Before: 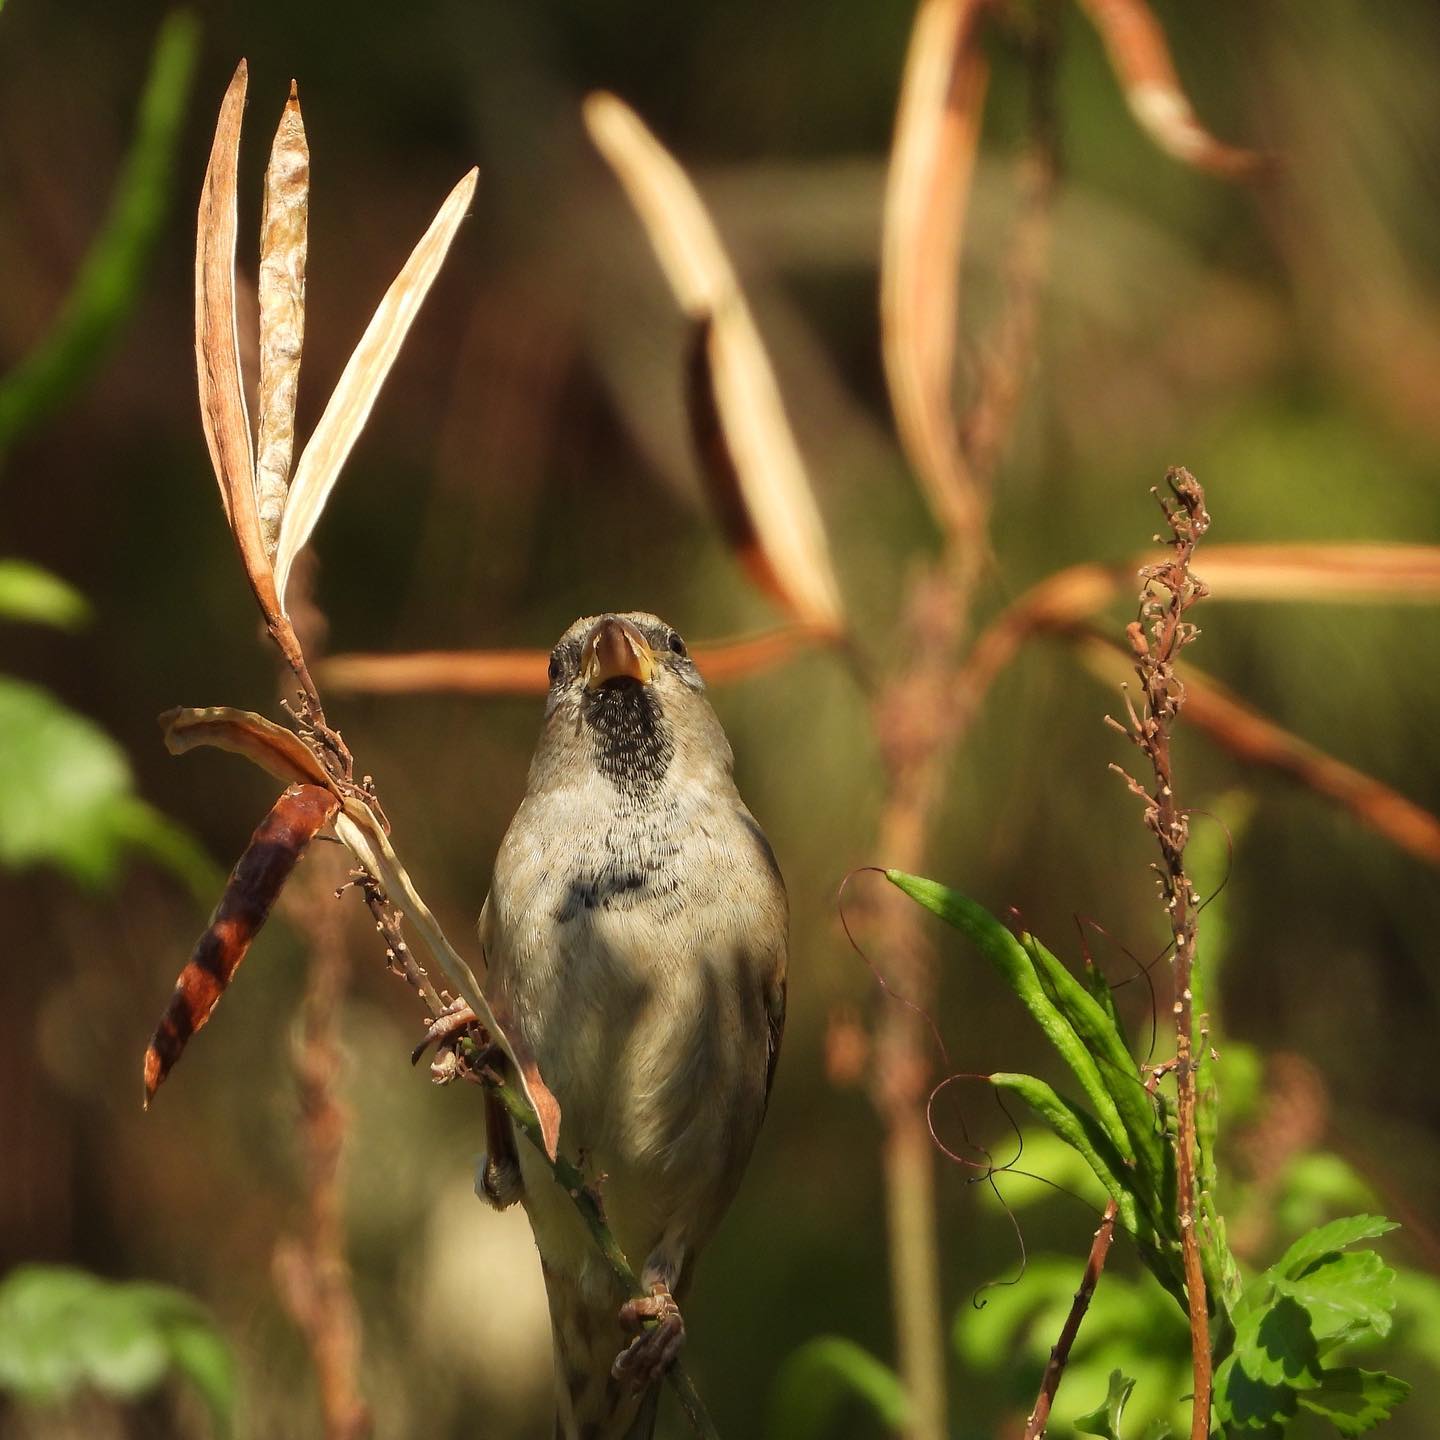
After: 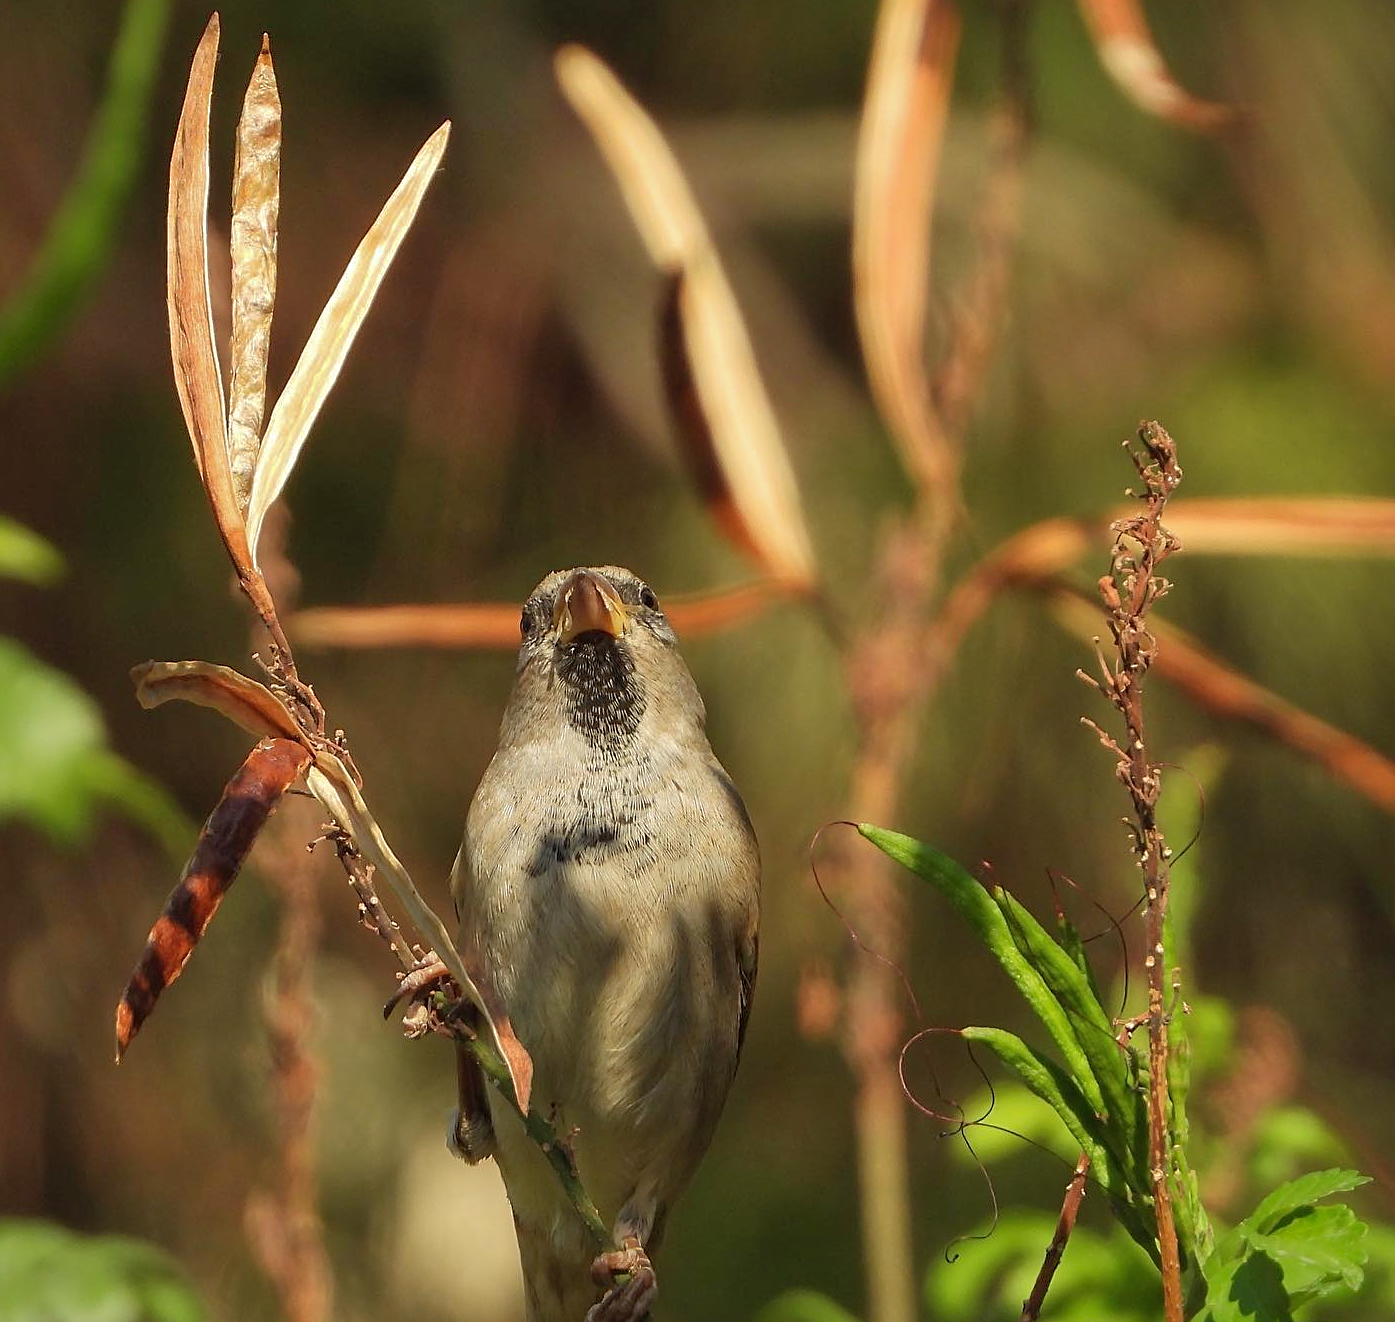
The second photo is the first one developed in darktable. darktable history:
crop: left 1.964%, top 3.251%, right 1.122%, bottom 4.933%
sharpen: on, module defaults
shadows and highlights: on, module defaults
